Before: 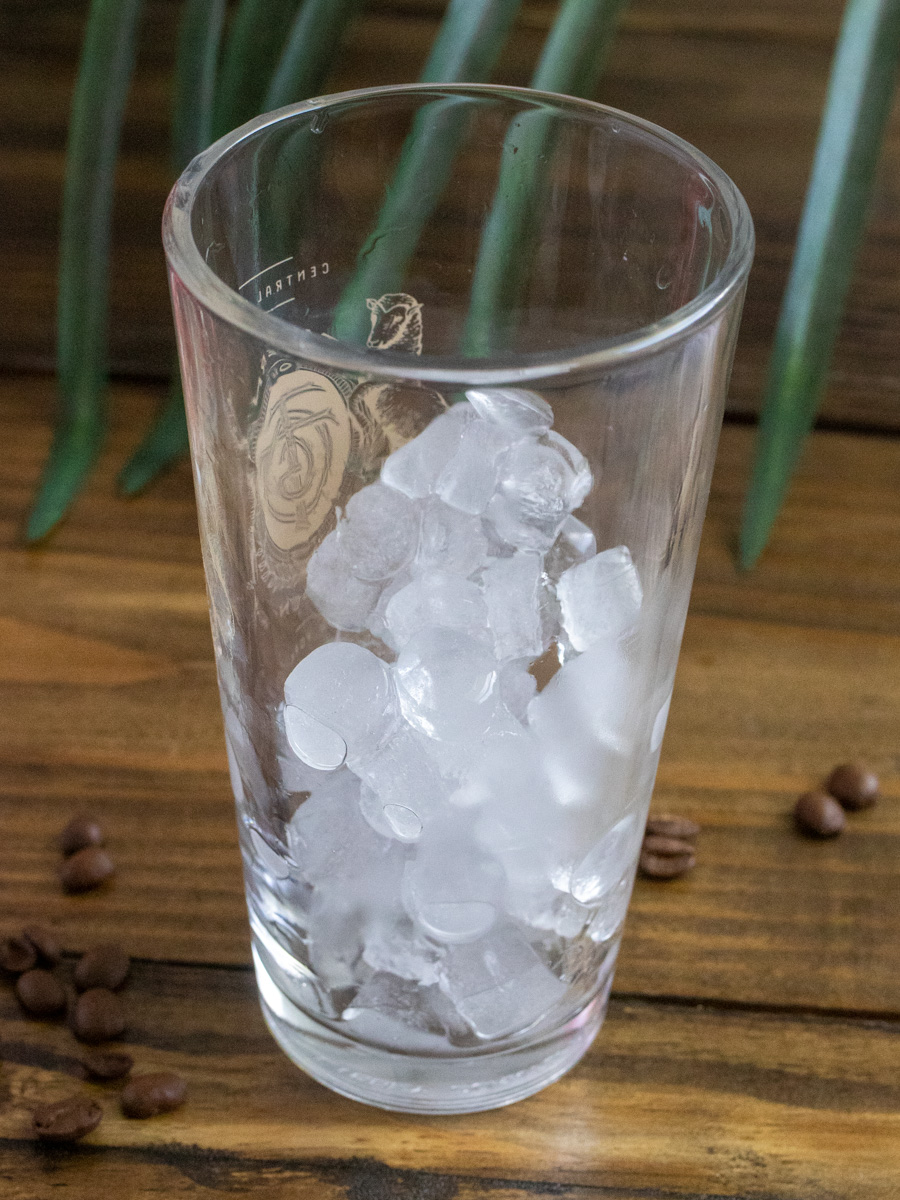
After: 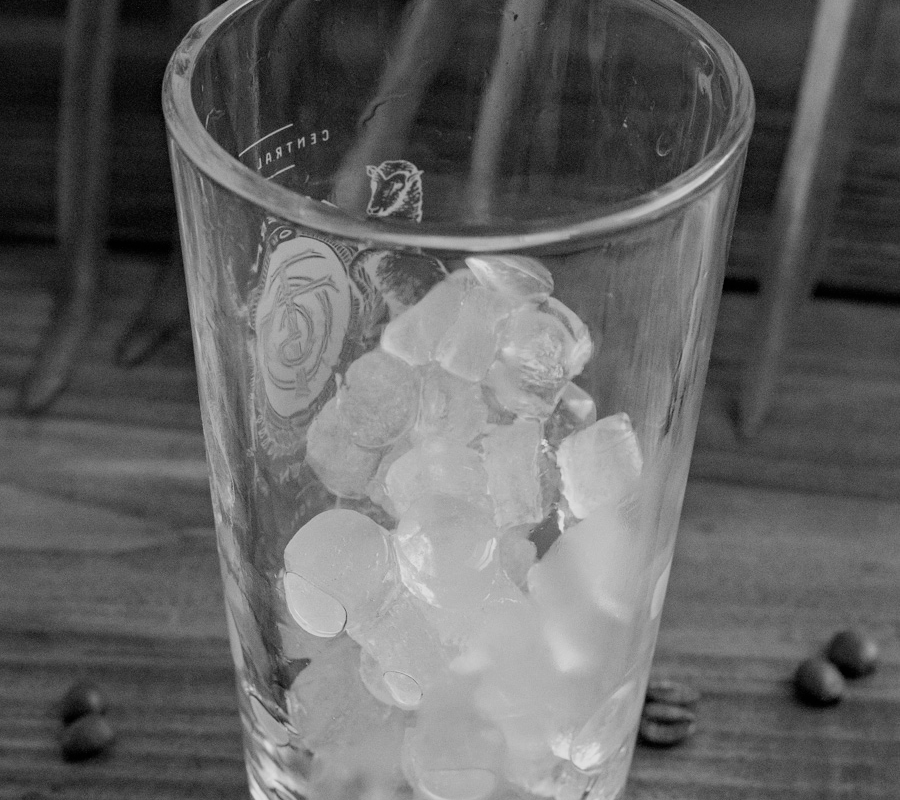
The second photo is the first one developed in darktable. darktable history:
crop: top 11.166%, bottom 22.168%
filmic rgb: hardness 4.17
monochrome: on, module defaults
haze removal: strength 0.25, distance 0.25, compatibility mode true, adaptive false
